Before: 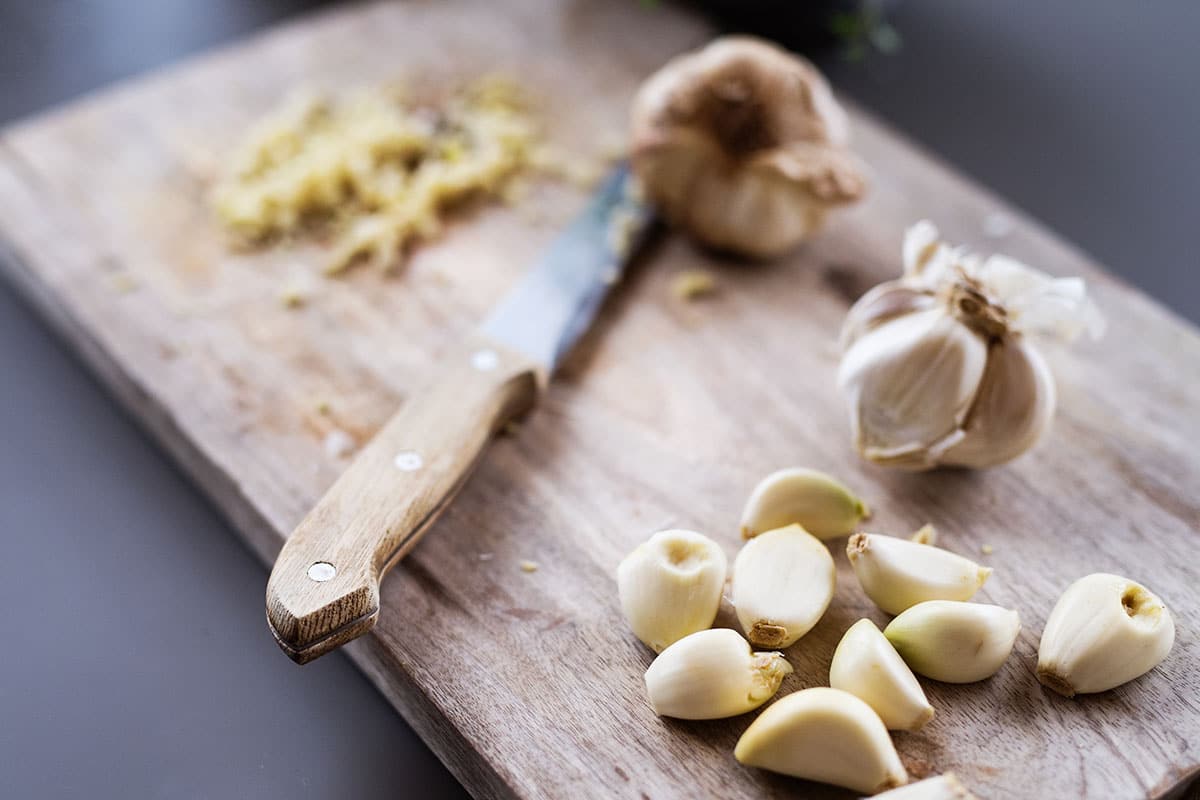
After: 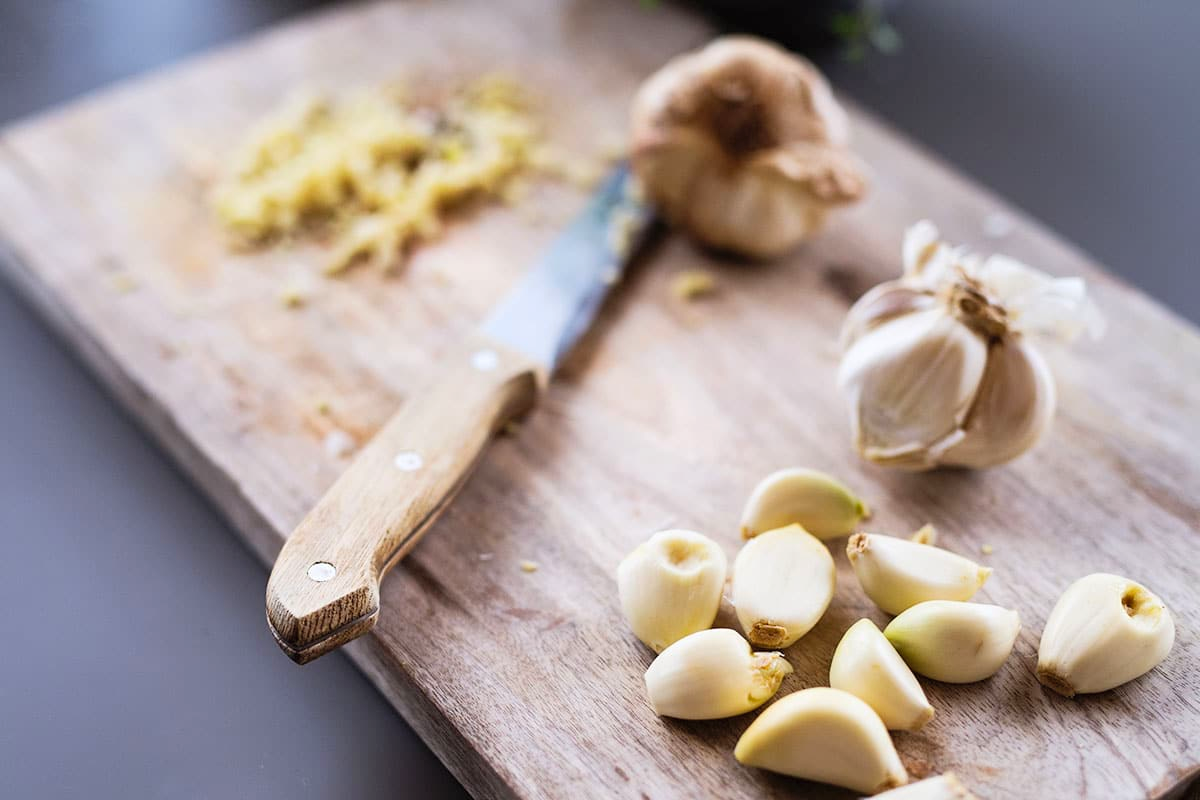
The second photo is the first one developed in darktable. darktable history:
tone equalizer: smoothing diameter 24.91%, edges refinement/feathering 13.64, preserve details guided filter
contrast brightness saturation: contrast 0.071, brightness 0.081, saturation 0.184
